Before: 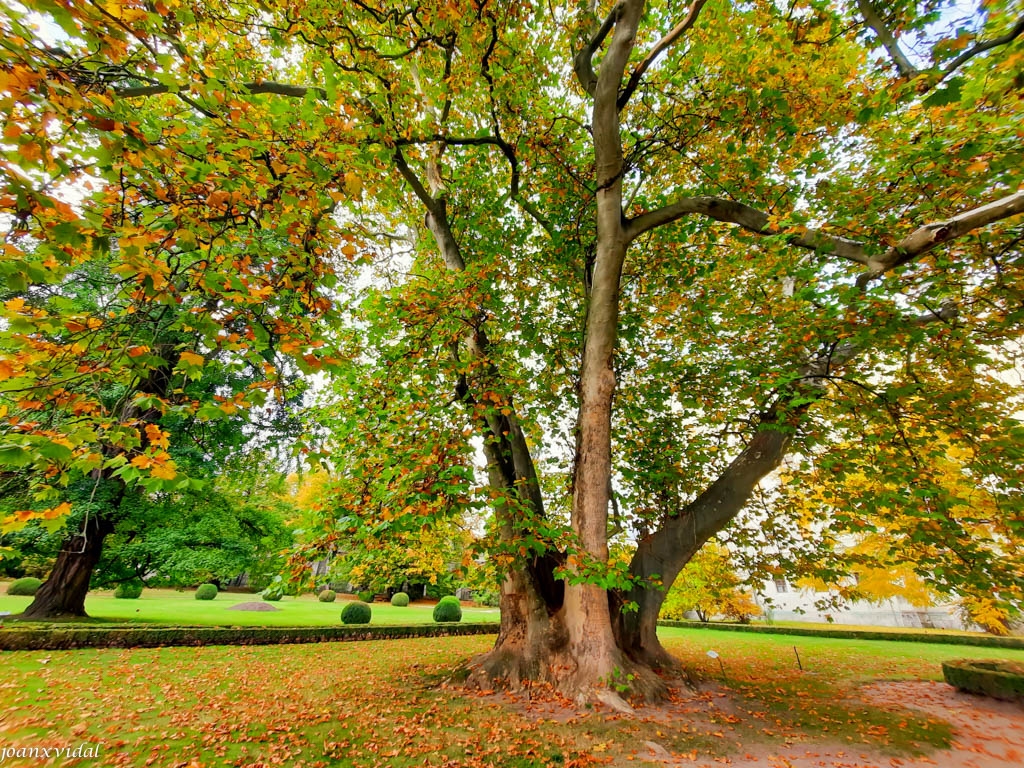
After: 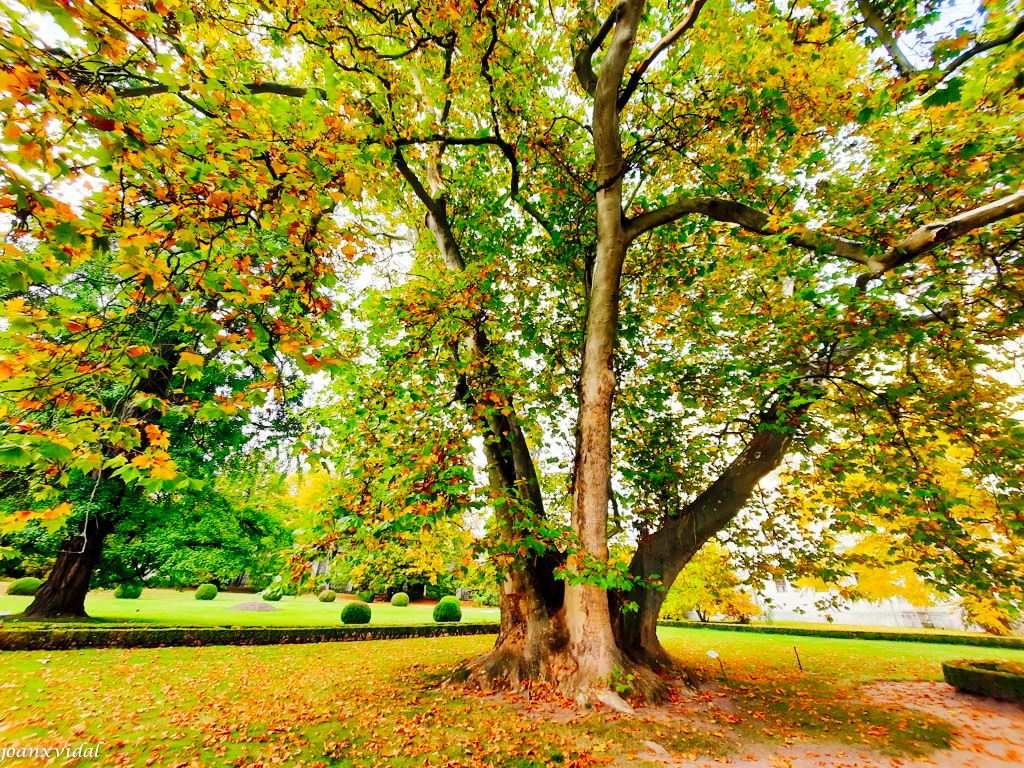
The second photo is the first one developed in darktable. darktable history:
tone equalizer: edges refinement/feathering 500, mask exposure compensation -1.57 EV, preserve details no
base curve: curves: ch0 [(0, 0) (0.036, 0.025) (0.121, 0.166) (0.206, 0.329) (0.605, 0.79) (1, 1)], preserve colors none
